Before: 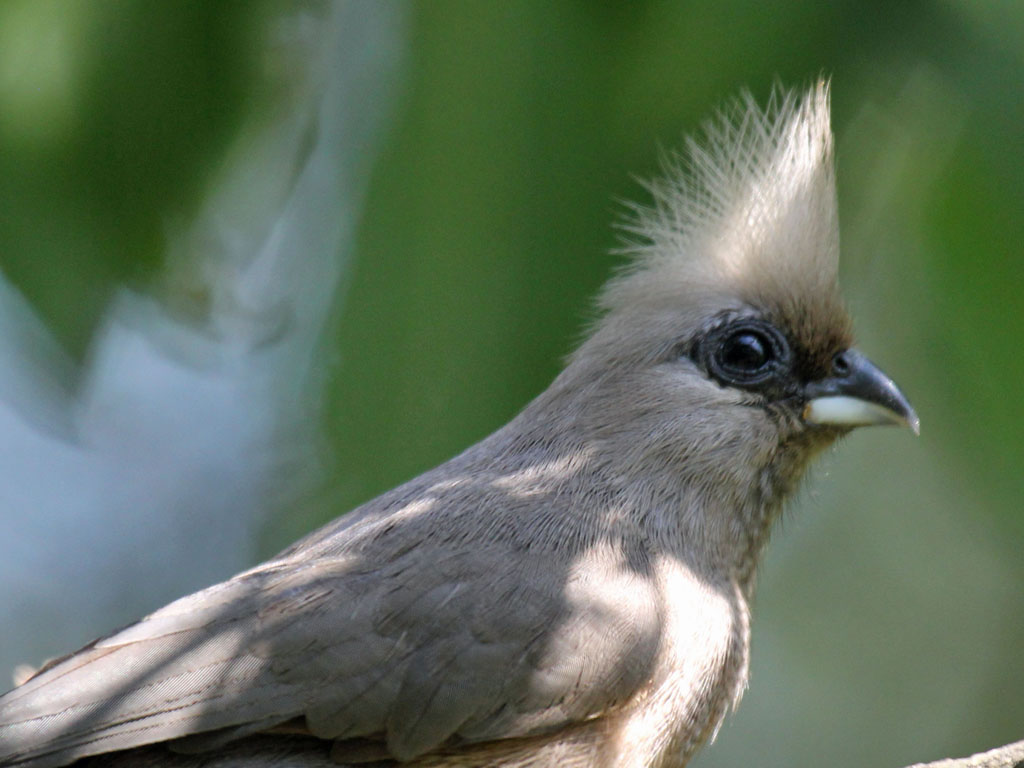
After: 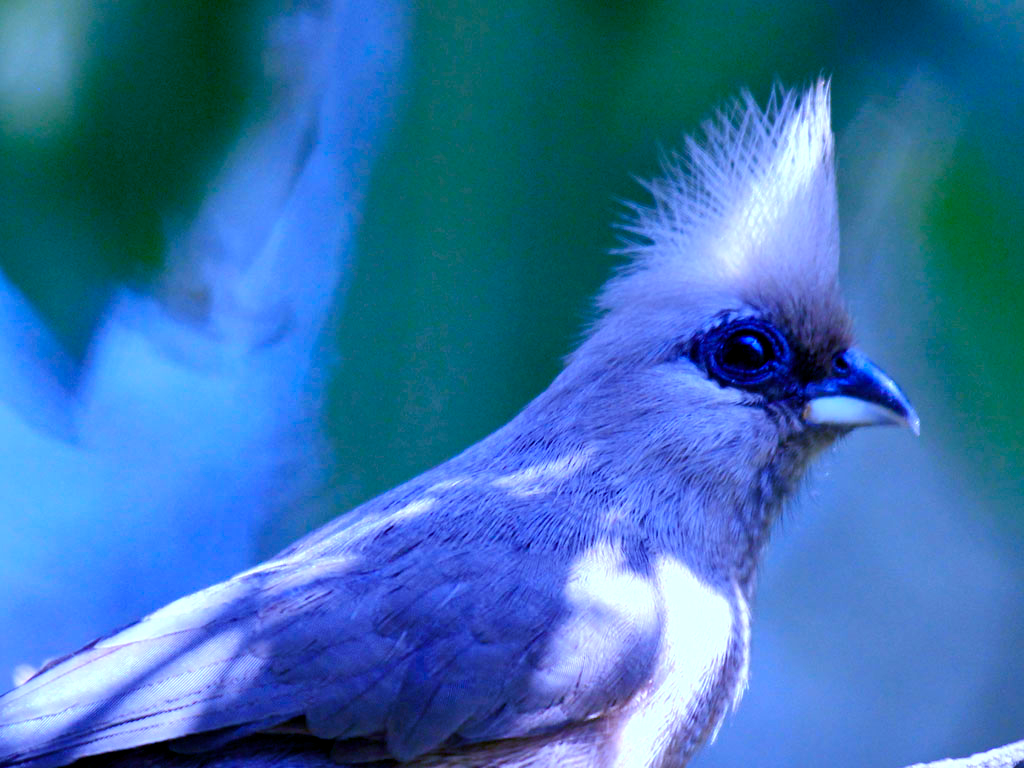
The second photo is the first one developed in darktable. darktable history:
white balance: red 0.98, blue 1.61
color correction: highlights a* -2.24, highlights b* -18.1
color balance rgb: shadows lift › luminance -28.76%, shadows lift › chroma 15%, shadows lift › hue 270°, power › chroma 1%, power › hue 255°, highlights gain › luminance 7.14%, highlights gain › chroma 2%, highlights gain › hue 90°, global offset › luminance -0.29%, global offset › hue 260°, perceptual saturation grading › global saturation 20%, perceptual saturation grading › highlights -13.92%, perceptual saturation grading › shadows 50%
exposure: exposure 0.2 EV, compensate highlight preservation false
